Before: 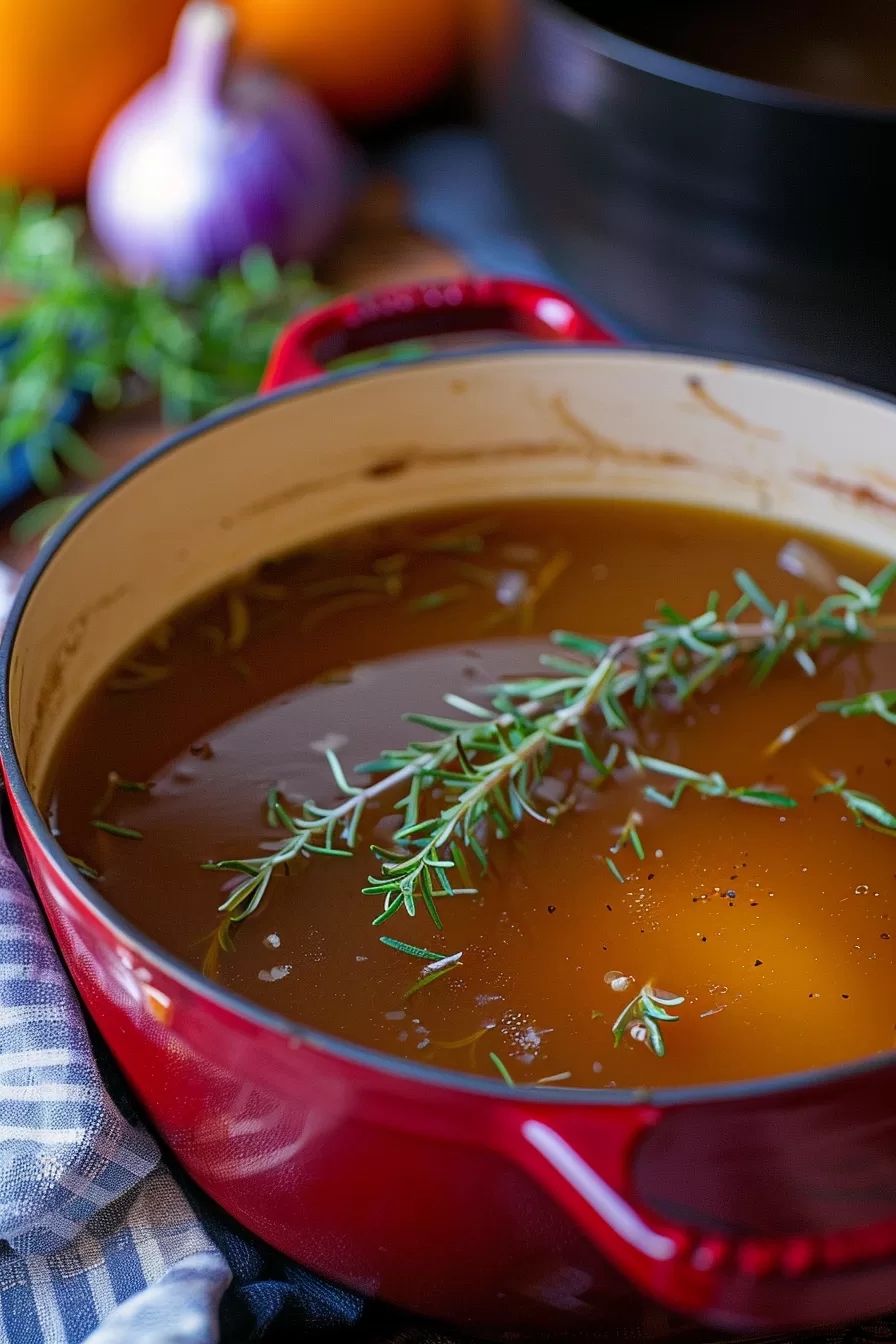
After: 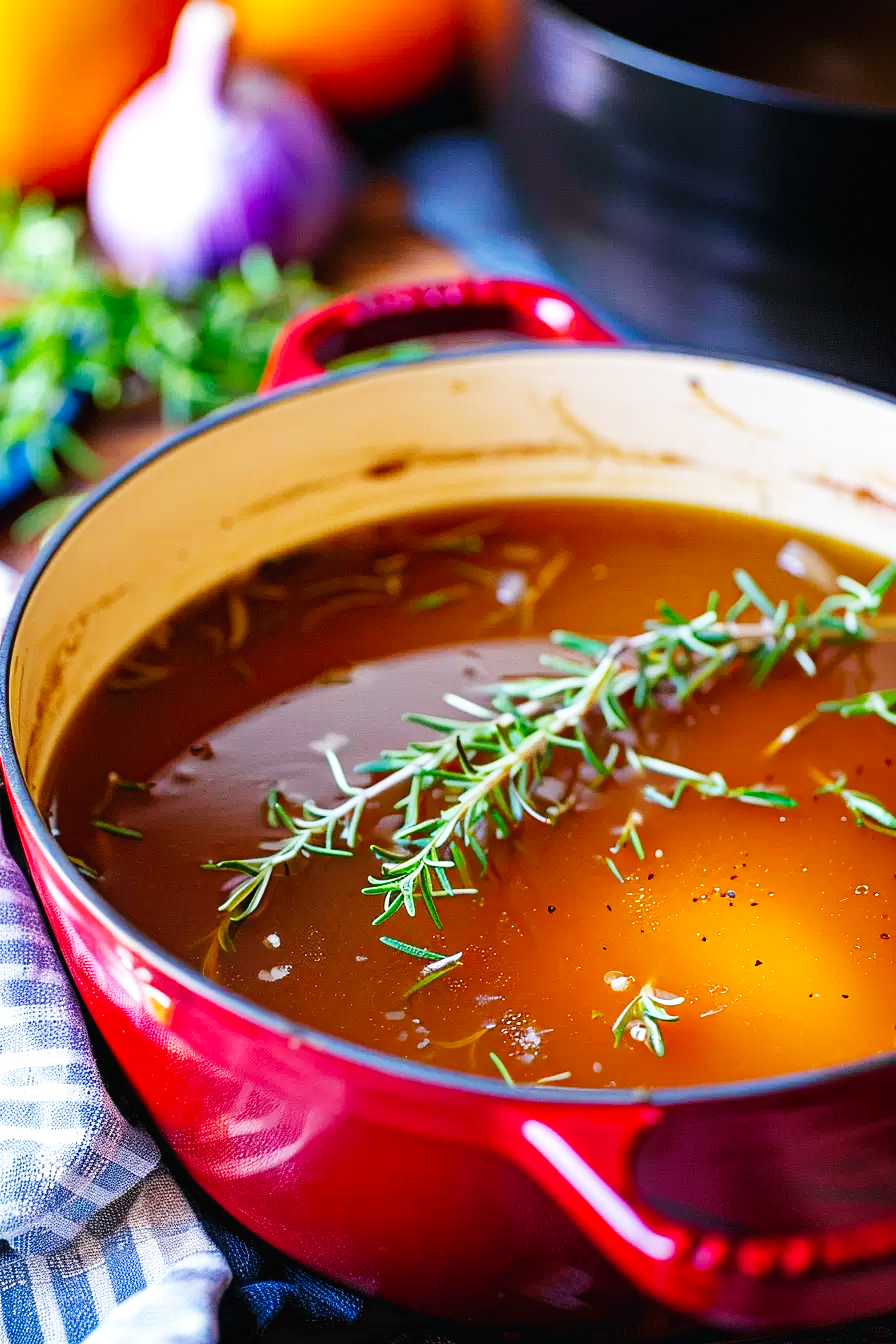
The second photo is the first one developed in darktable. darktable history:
base curve: curves: ch0 [(0, 0.003) (0.001, 0.002) (0.006, 0.004) (0.02, 0.022) (0.048, 0.086) (0.094, 0.234) (0.162, 0.431) (0.258, 0.629) (0.385, 0.8) (0.548, 0.918) (0.751, 0.988) (1, 1)], preserve colors none
shadows and highlights: shadows 12, white point adjustment 1.2, soften with gaussian
